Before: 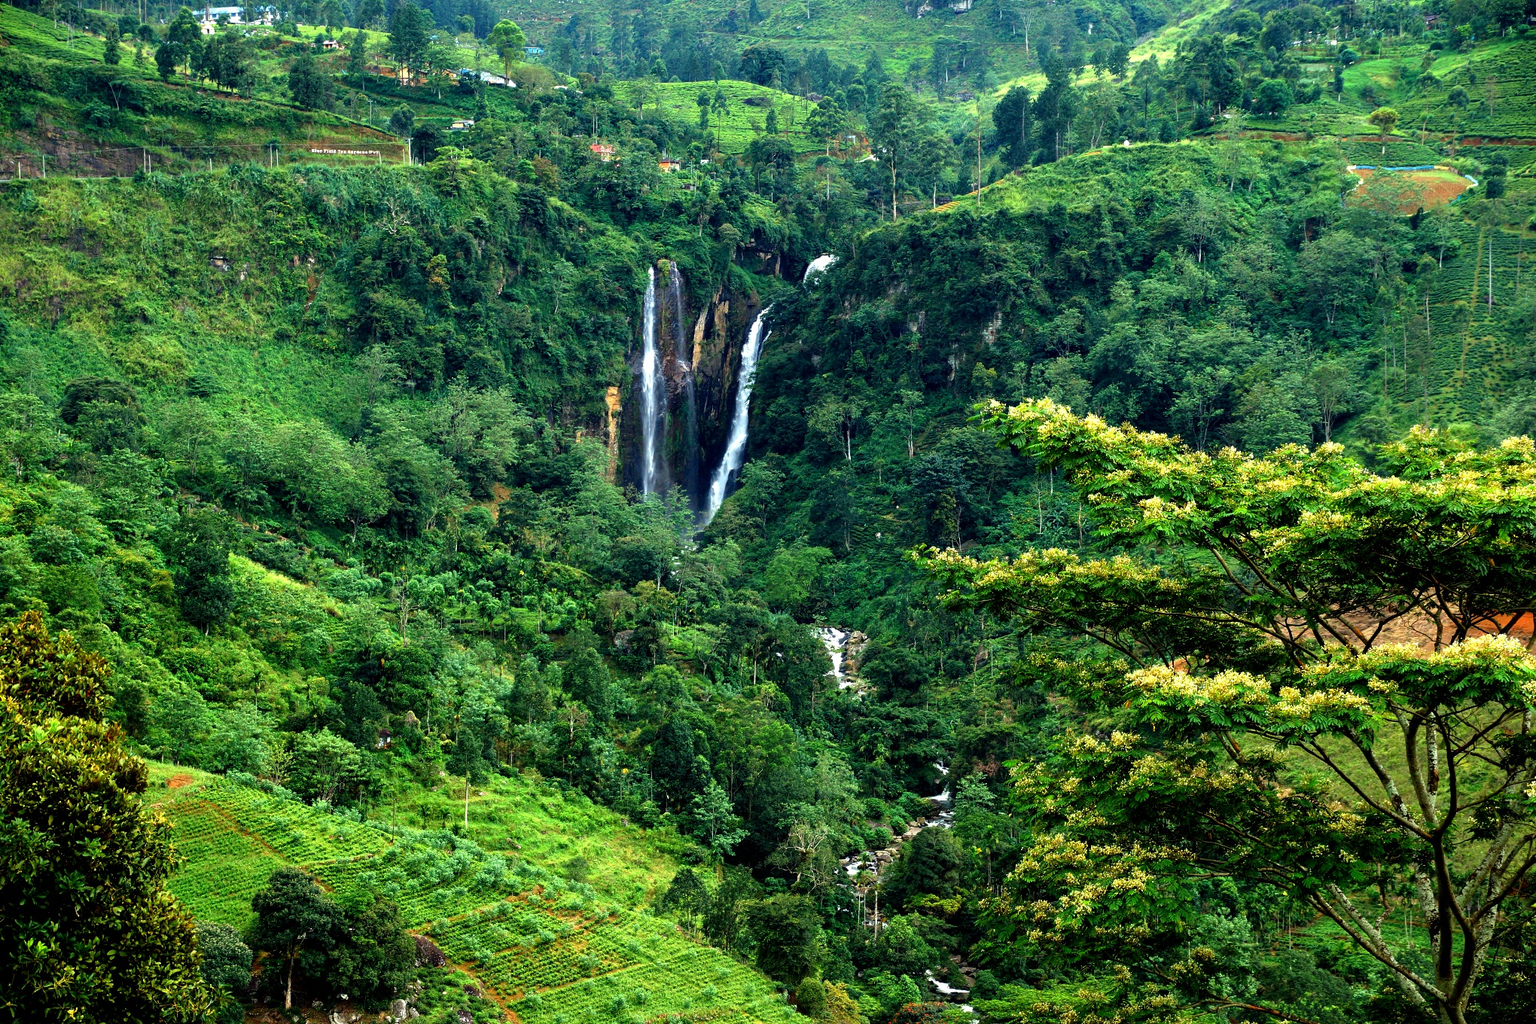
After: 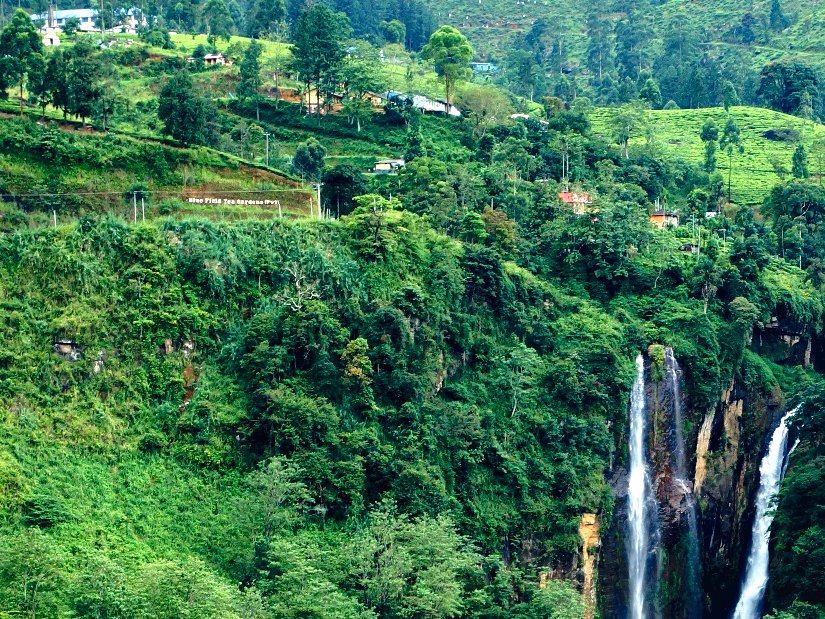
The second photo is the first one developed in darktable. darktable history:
crop and rotate: left 11.051%, top 0.064%, right 48.498%, bottom 54.401%
local contrast: mode bilateral grid, contrast 21, coarseness 50, detail 119%, midtone range 0.2
tone curve: curves: ch0 [(0, 0) (0.003, 0.031) (0.011, 0.031) (0.025, 0.03) (0.044, 0.035) (0.069, 0.054) (0.1, 0.081) (0.136, 0.11) (0.177, 0.147) (0.224, 0.209) (0.277, 0.283) (0.335, 0.369) (0.399, 0.44) (0.468, 0.517) (0.543, 0.601) (0.623, 0.684) (0.709, 0.766) (0.801, 0.846) (0.898, 0.927) (1, 1)], preserve colors none
